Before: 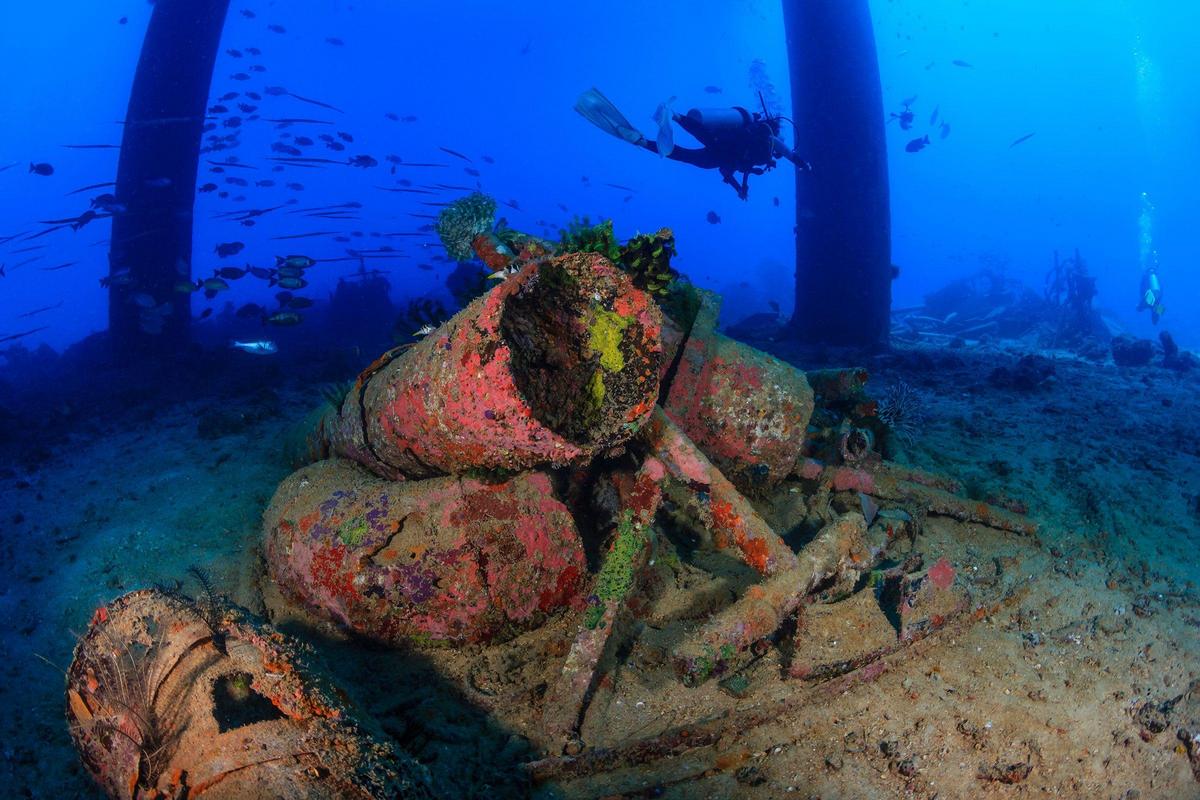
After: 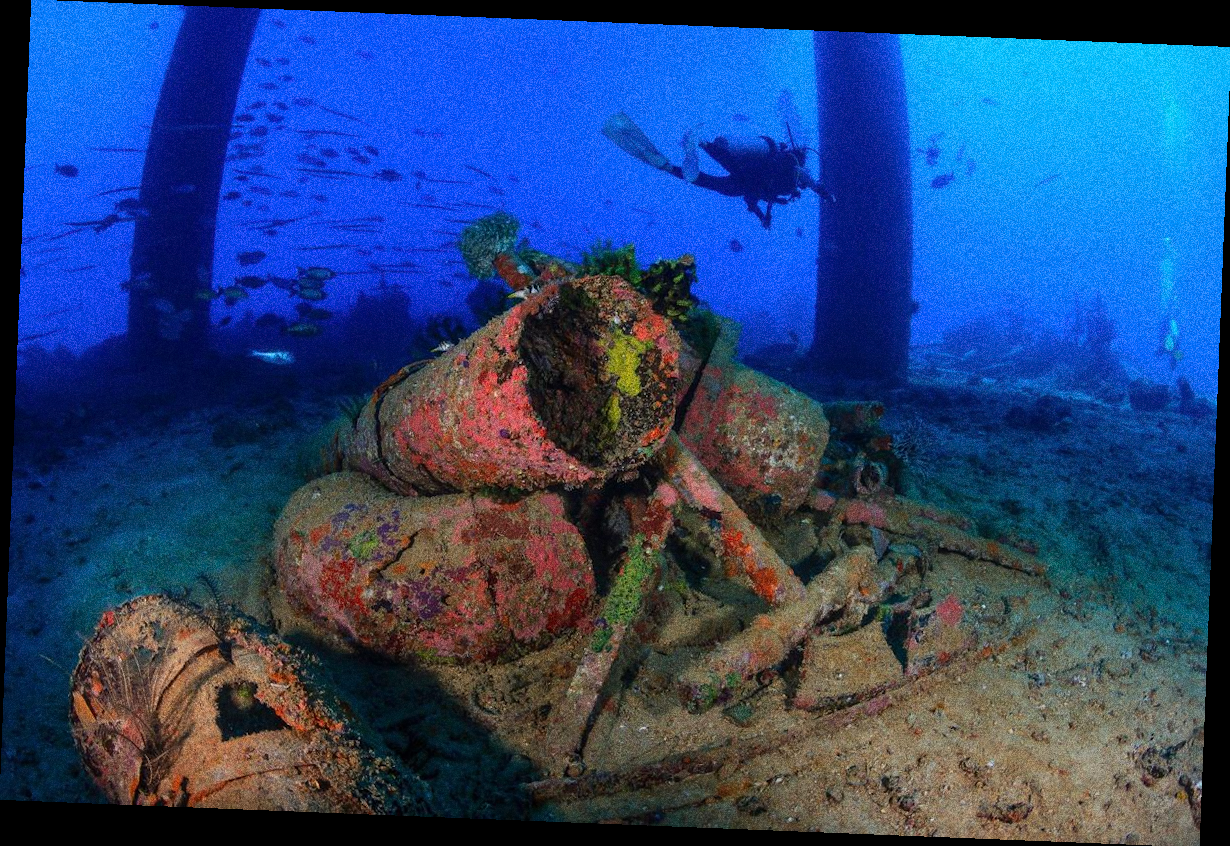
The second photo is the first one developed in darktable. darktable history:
rotate and perspective: rotation 2.27°, automatic cropping off
grain: strength 49.07%
